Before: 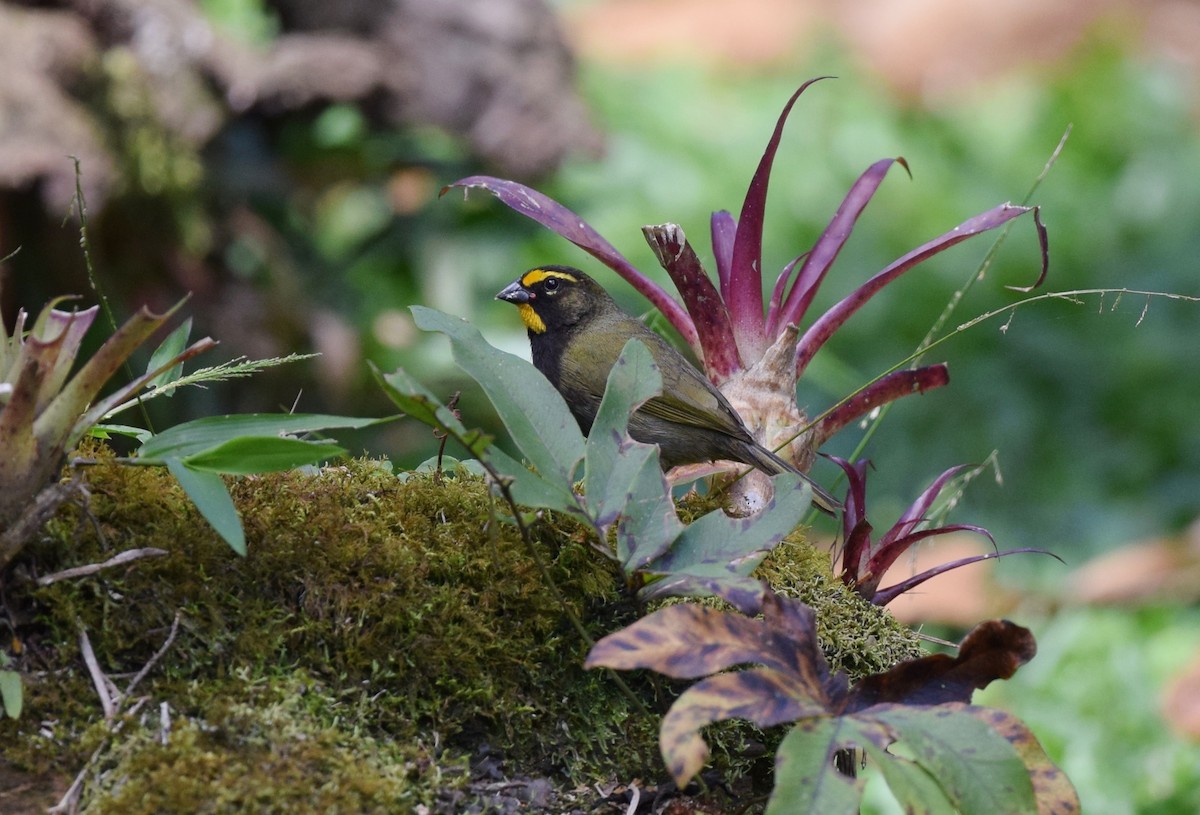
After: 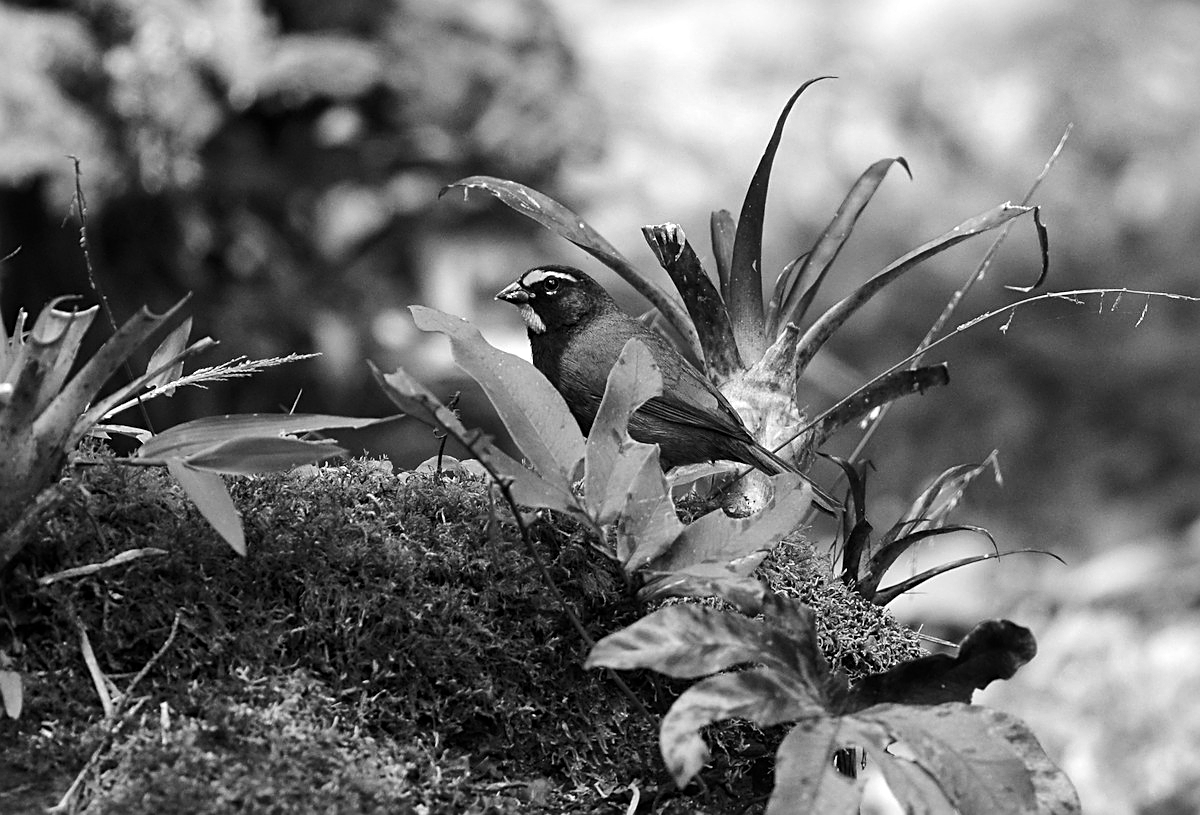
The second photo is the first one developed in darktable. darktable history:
color correction: highlights a* -7.33, highlights b* 1.26, shadows a* -3.55, saturation 1.4
monochrome: a -71.75, b 75.82
local contrast: mode bilateral grid, contrast 20, coarseness 50, detail 120%, midtone range 0.2
tone equalizer: -8 EV -0.75 EV, -7 EV -0.7 EV, -6 EV -0.6 EV, -5 EV -0.4 EV, -3 EV 0.4 EV, -2 EV 0.6 EV, -1 EV 0.7 EV, +0 EV 0.75 EV, edges refinement/feathering 500, mask exposure compensation -1.57 EV, preserve details no
sharpen: on, module defaults
